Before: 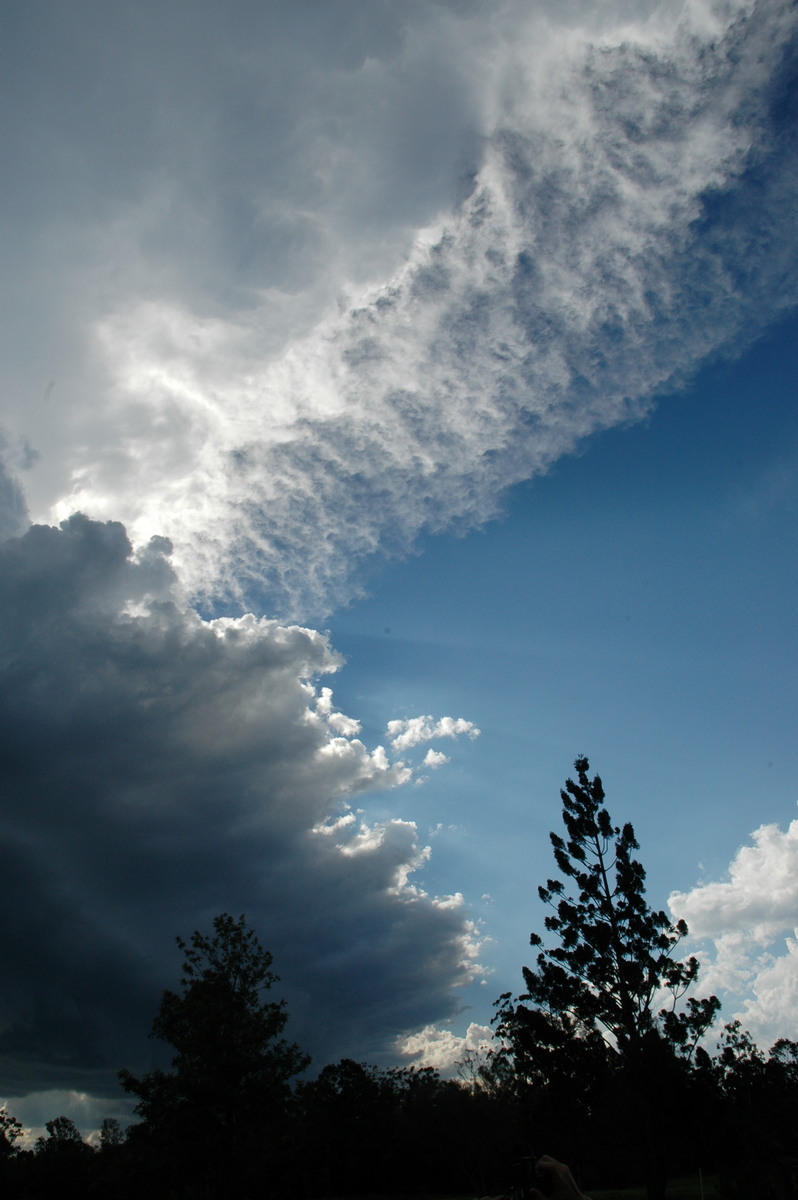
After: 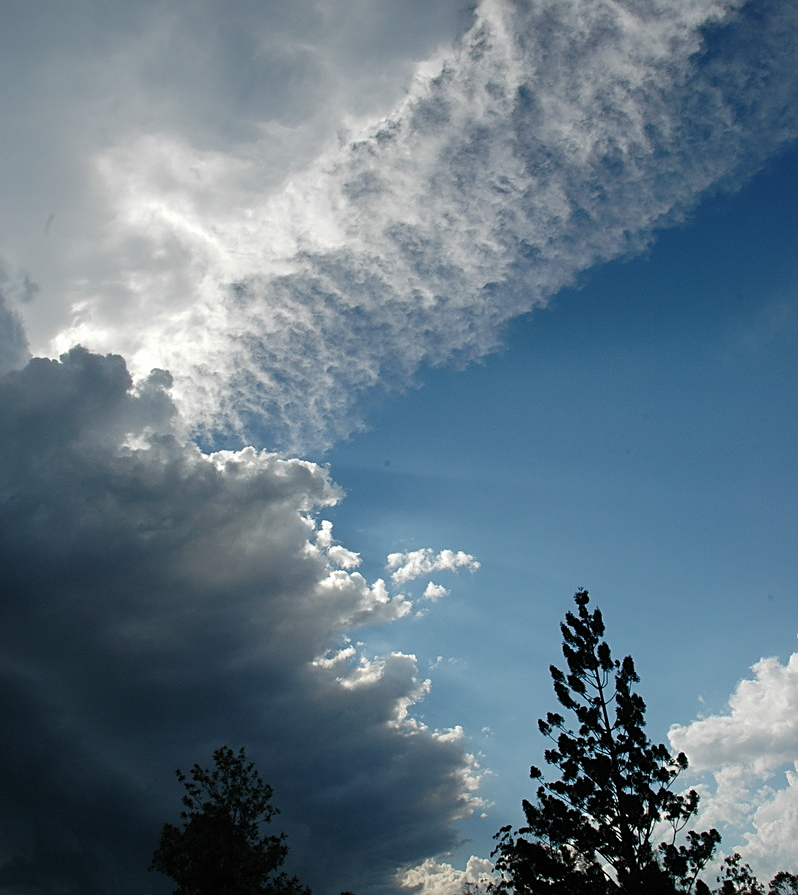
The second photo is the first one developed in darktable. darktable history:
sharpen: on, module defaults
crop: top 13.92%, bottom 11.448%
